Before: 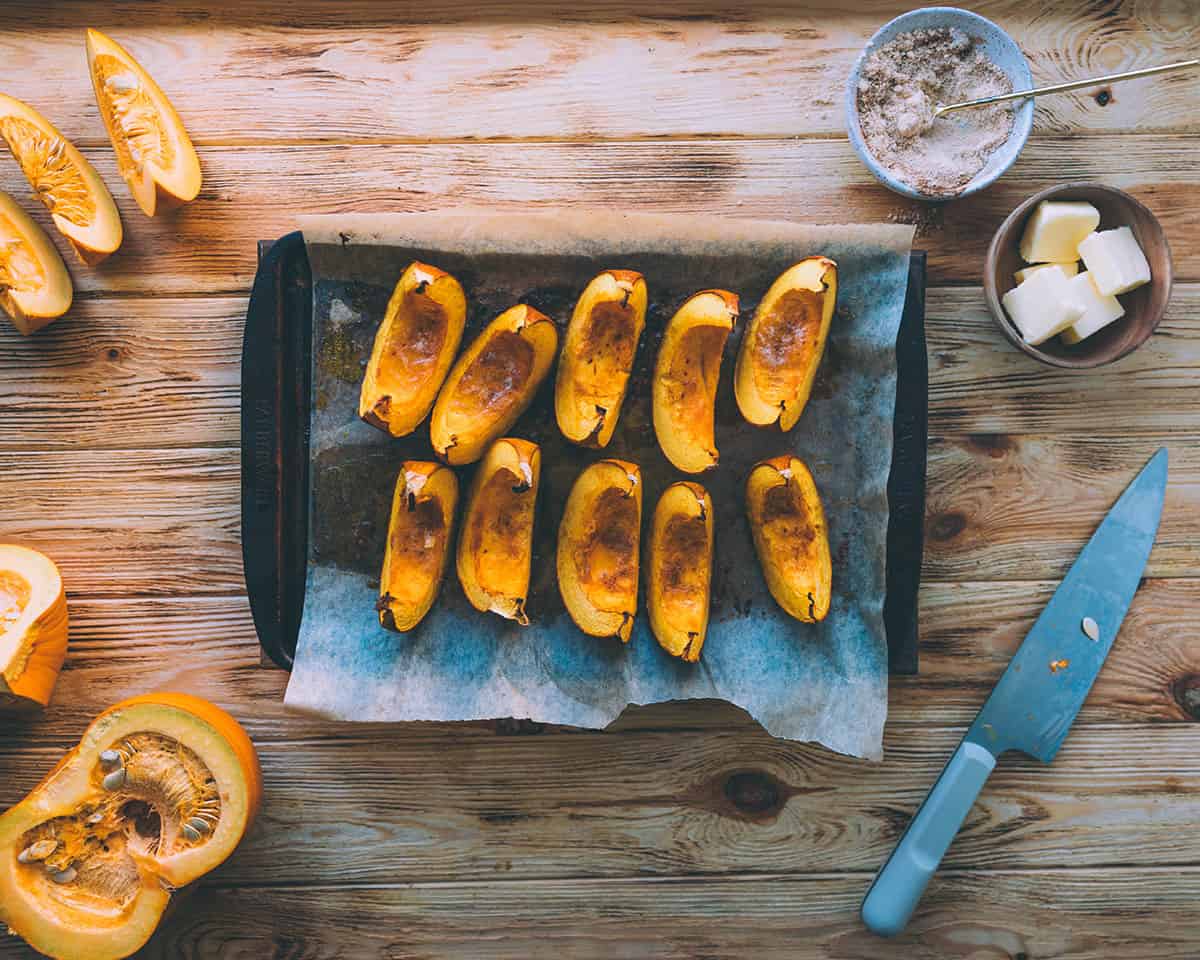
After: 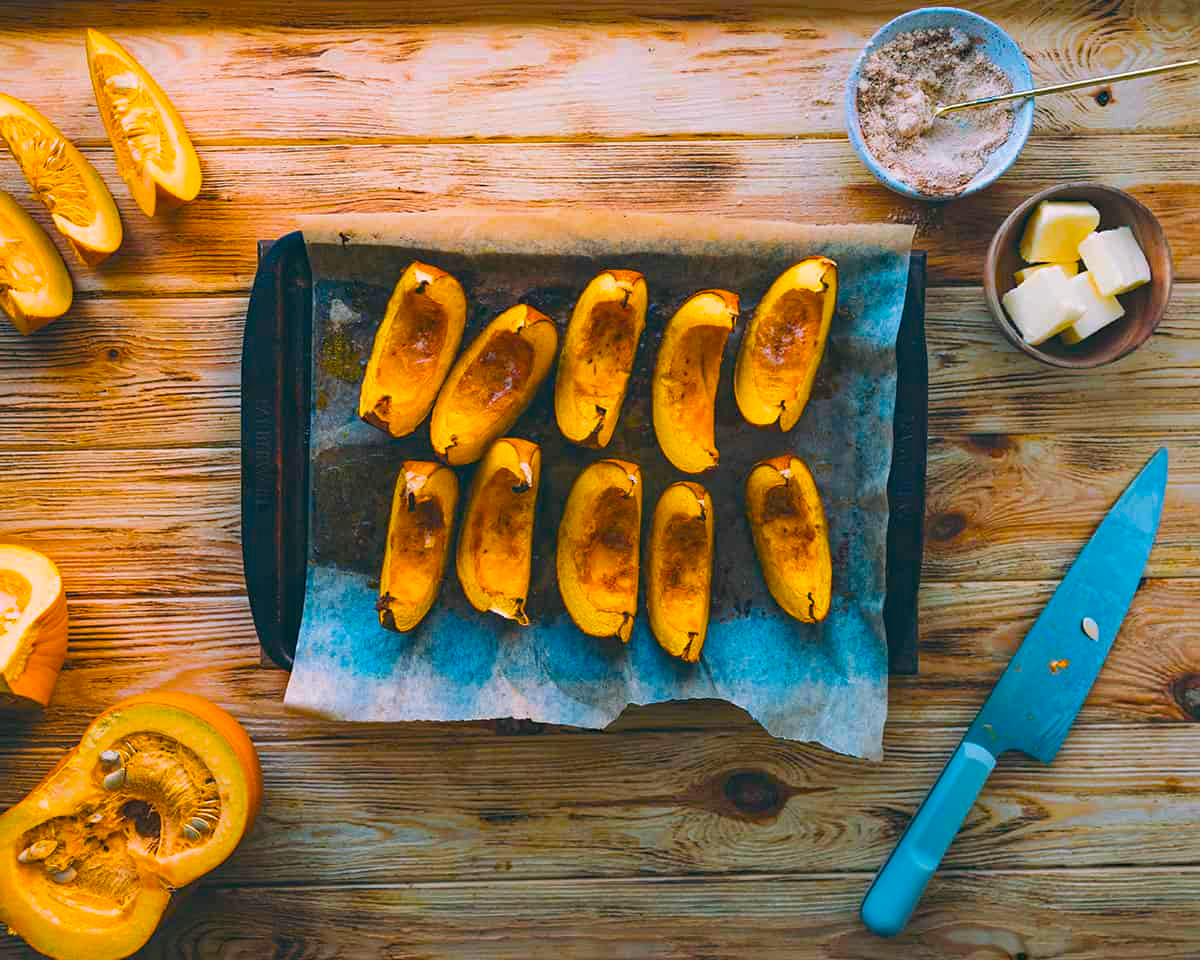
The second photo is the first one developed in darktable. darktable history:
haze removal: compatibility mode true, adaptive false
color balance rgb: highlights gain › chroma 3.073%, highlights gain › hue 78.49°, linear chroma grading › global chroma 42.137%, perceptual saturation grading › global saturation 24.956%, global vibrance -23.303%
